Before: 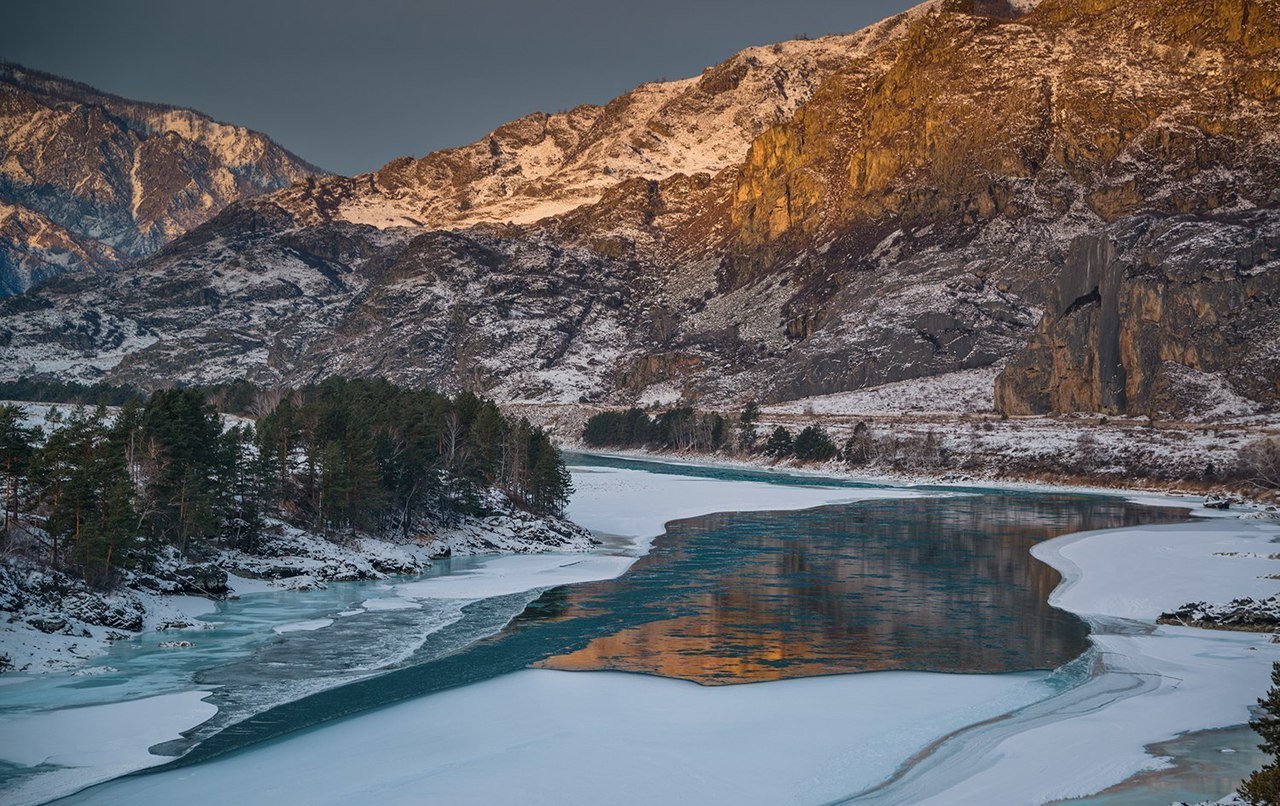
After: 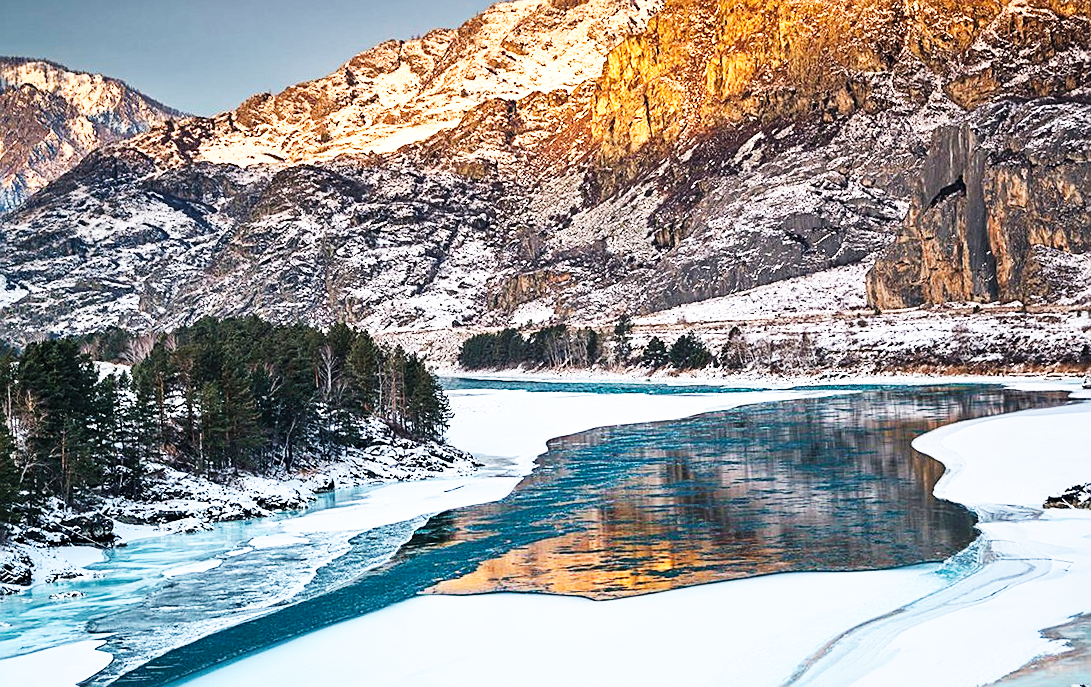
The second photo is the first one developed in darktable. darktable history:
sharpen: amount 0.577
tone equalizer: -8 EV -0.426 EV, -7 EV -0.426 EV, -6 EV -0.341 EV, -5 EV -0.2 EV, -3 EV 0.213 EV, -2 EV 0.33 EV, -1 EV 0.404 EV, +0 EV 0.445 EV, edges refinement/feathering 500, mask exposure compensation -1.57 EV, preserve details no
contrast brightness saturation: contrast 0.054, brightness 0.065, saturation 0.005
base curve: curves: ch0 [(0, 0) (0.007, 0.004) (0.027, 0.03) (0.046, 0.07) (0.207, 0.54) (0.442, 0.872) (0.673, 0.972) (1, 1)], preserve colors none
exposure: exposure 0.203 EV, compensate highlight preservation false
crop and rotate: angle 3.9°, left 5.756%, top 5.714%
